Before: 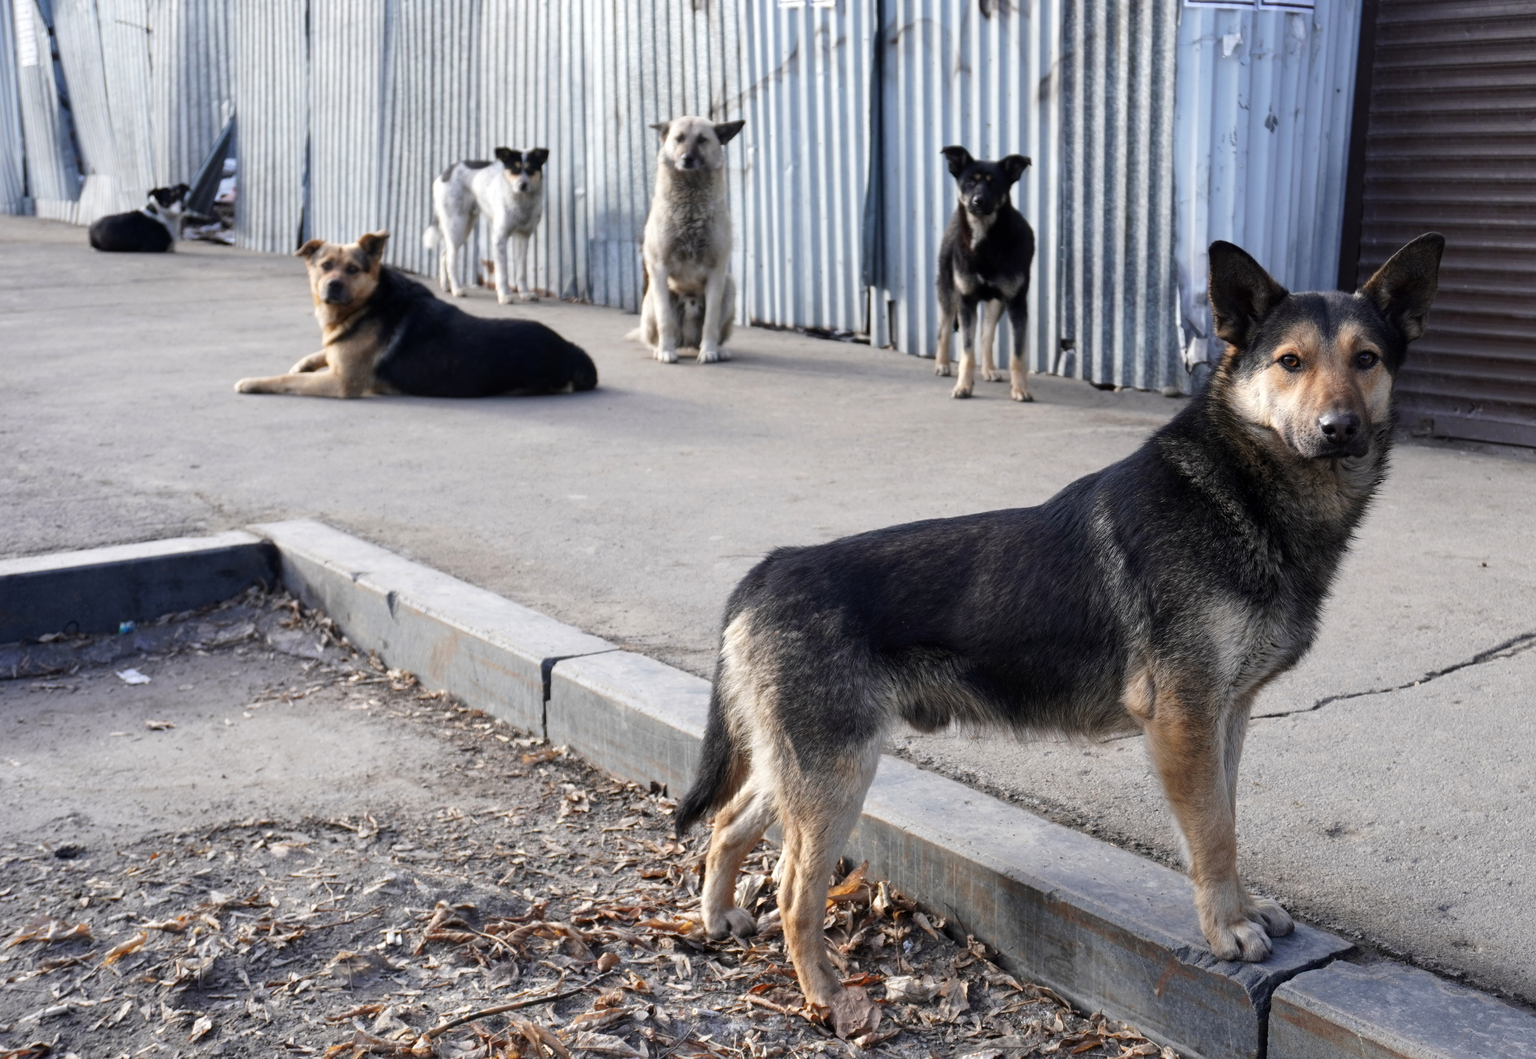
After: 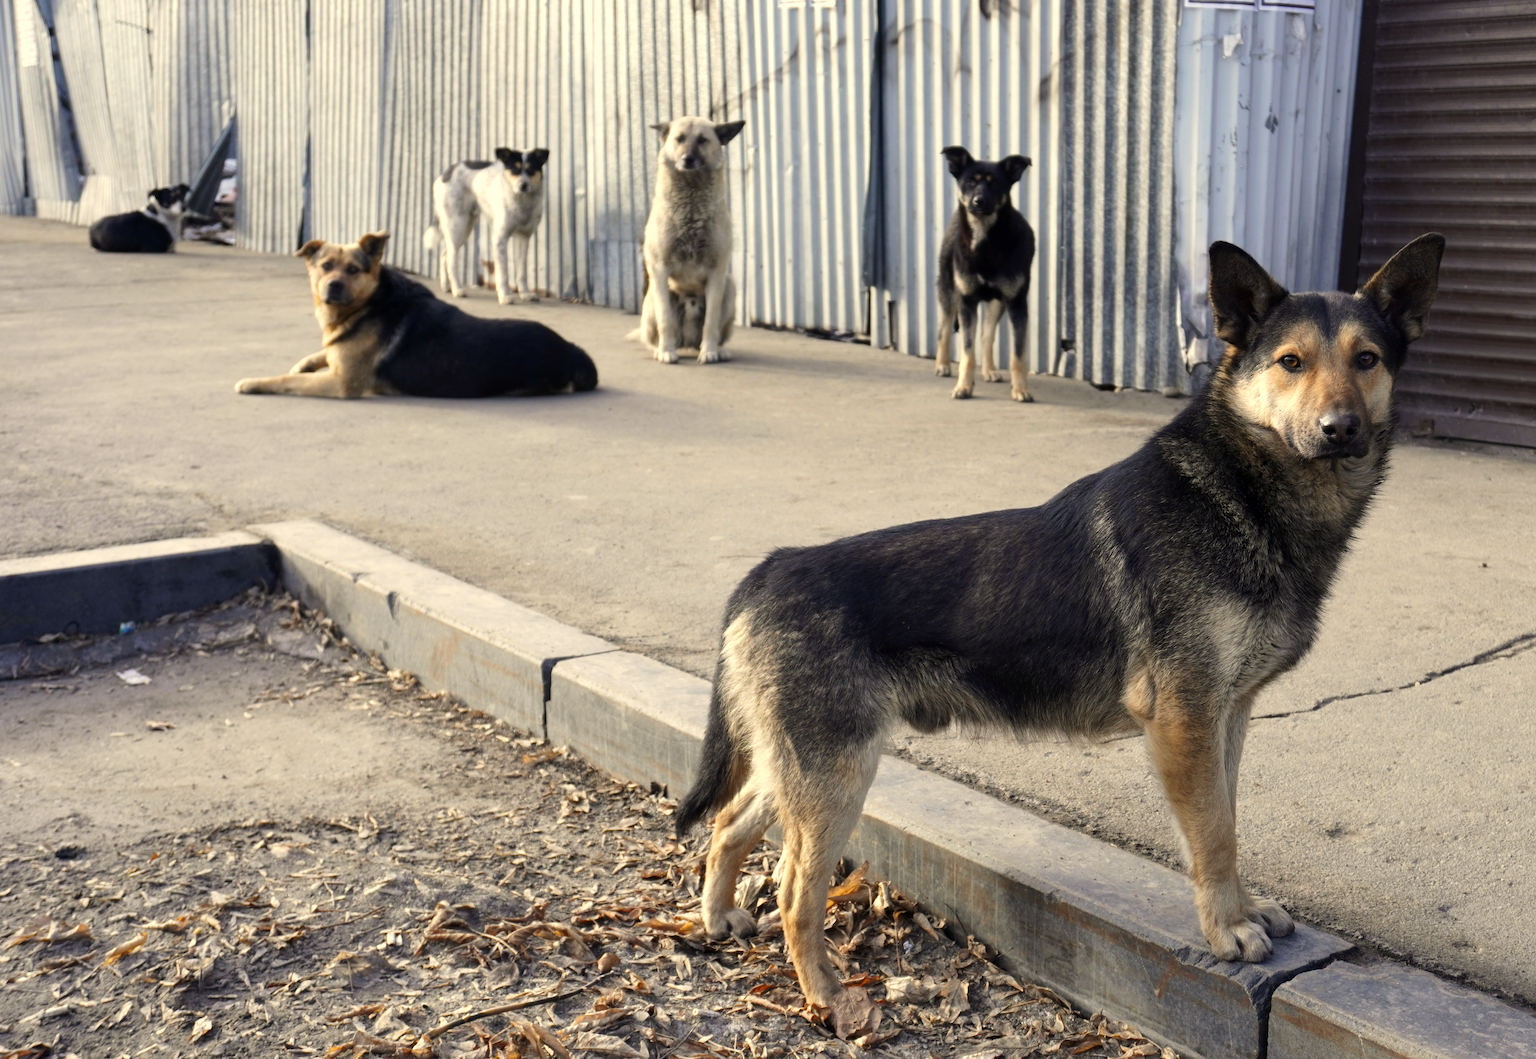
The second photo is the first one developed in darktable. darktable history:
exposure: exposure 0.127 EV, compensate highlight preservation false
color correction: highlights a* 1.39, highlights b* 17.83
